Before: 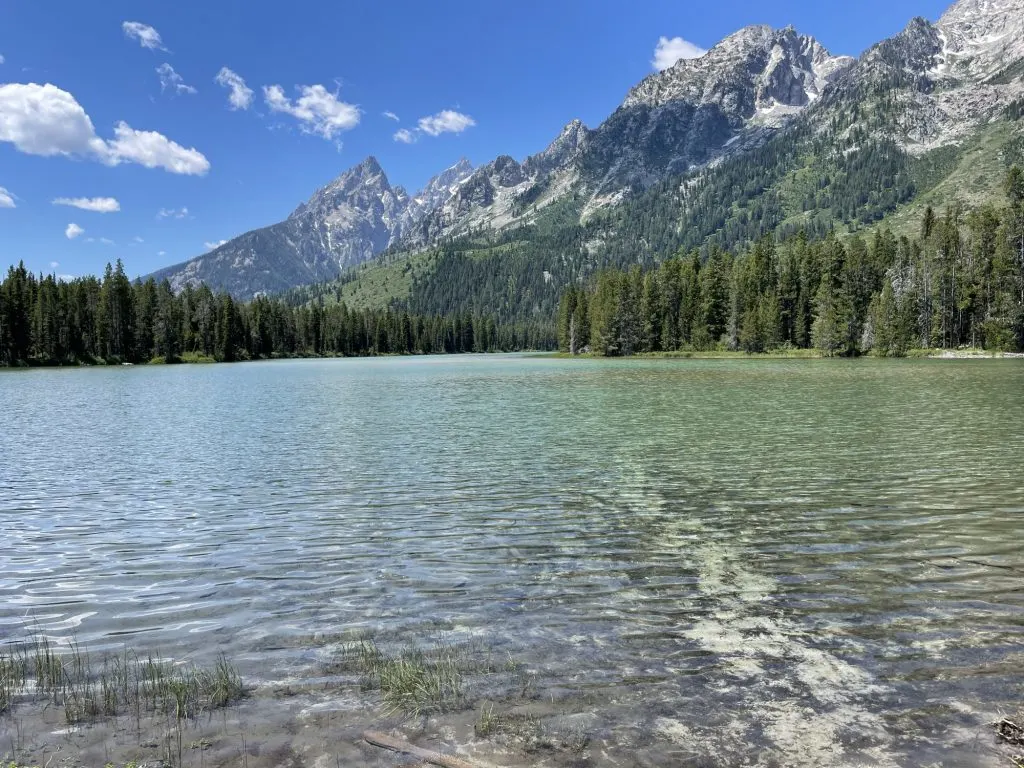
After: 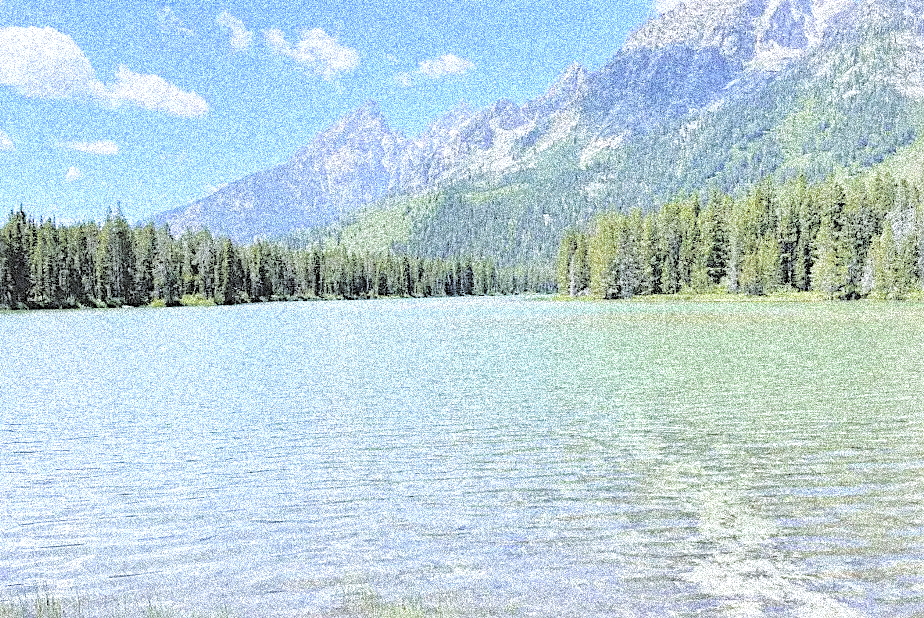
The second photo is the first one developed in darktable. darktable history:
crop: top 7.49%, right 9.717%, bottom 11.943%
color correction: saturation 0.98
color balance rgb: perceptual saturation grading › global saturation 20%, perceptual saturation grading › highlights -50%, perceptual saturation grading › shadows 30%, perceptual brilliance grading › global brilliance 10%, perceptual brilliance grading › shadows 15%
white balance: red 0.984, blue 1.059
sharpen: on, module defaults
grain: coarseness 3.75 ISO, strength 100%, mid-tones bias 0%
contrast brightness saturation: brightness 1
